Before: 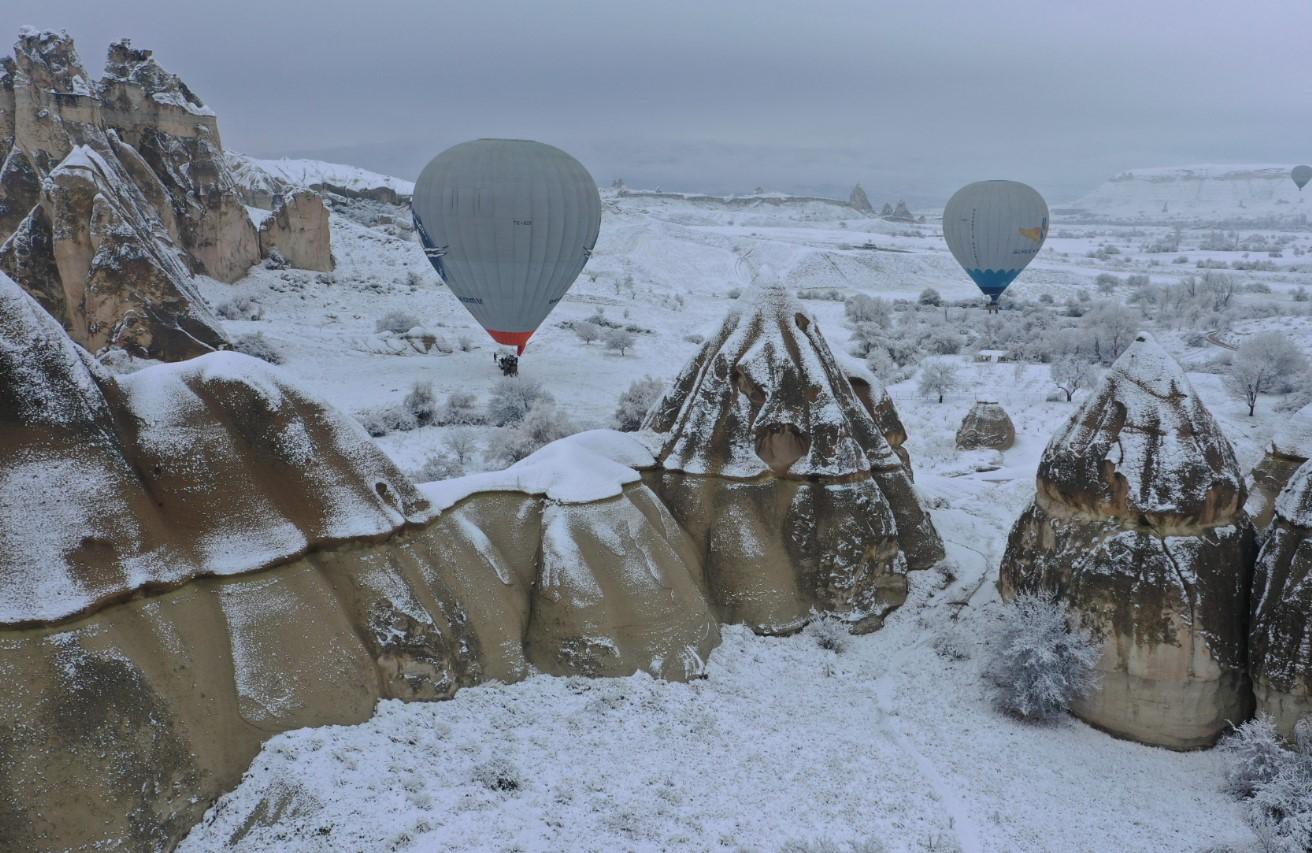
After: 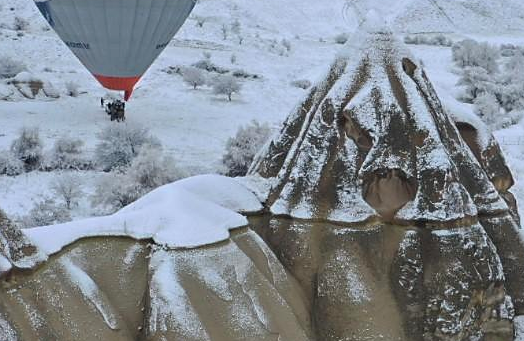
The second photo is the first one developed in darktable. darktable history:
exposure: exposure 0.3 EV, compensate highlight preservation false
crop: left 30%, top 30%, right 30%, bottom 30%
sharpen: radius 1.864, amount 0.398, threshold 1.271
